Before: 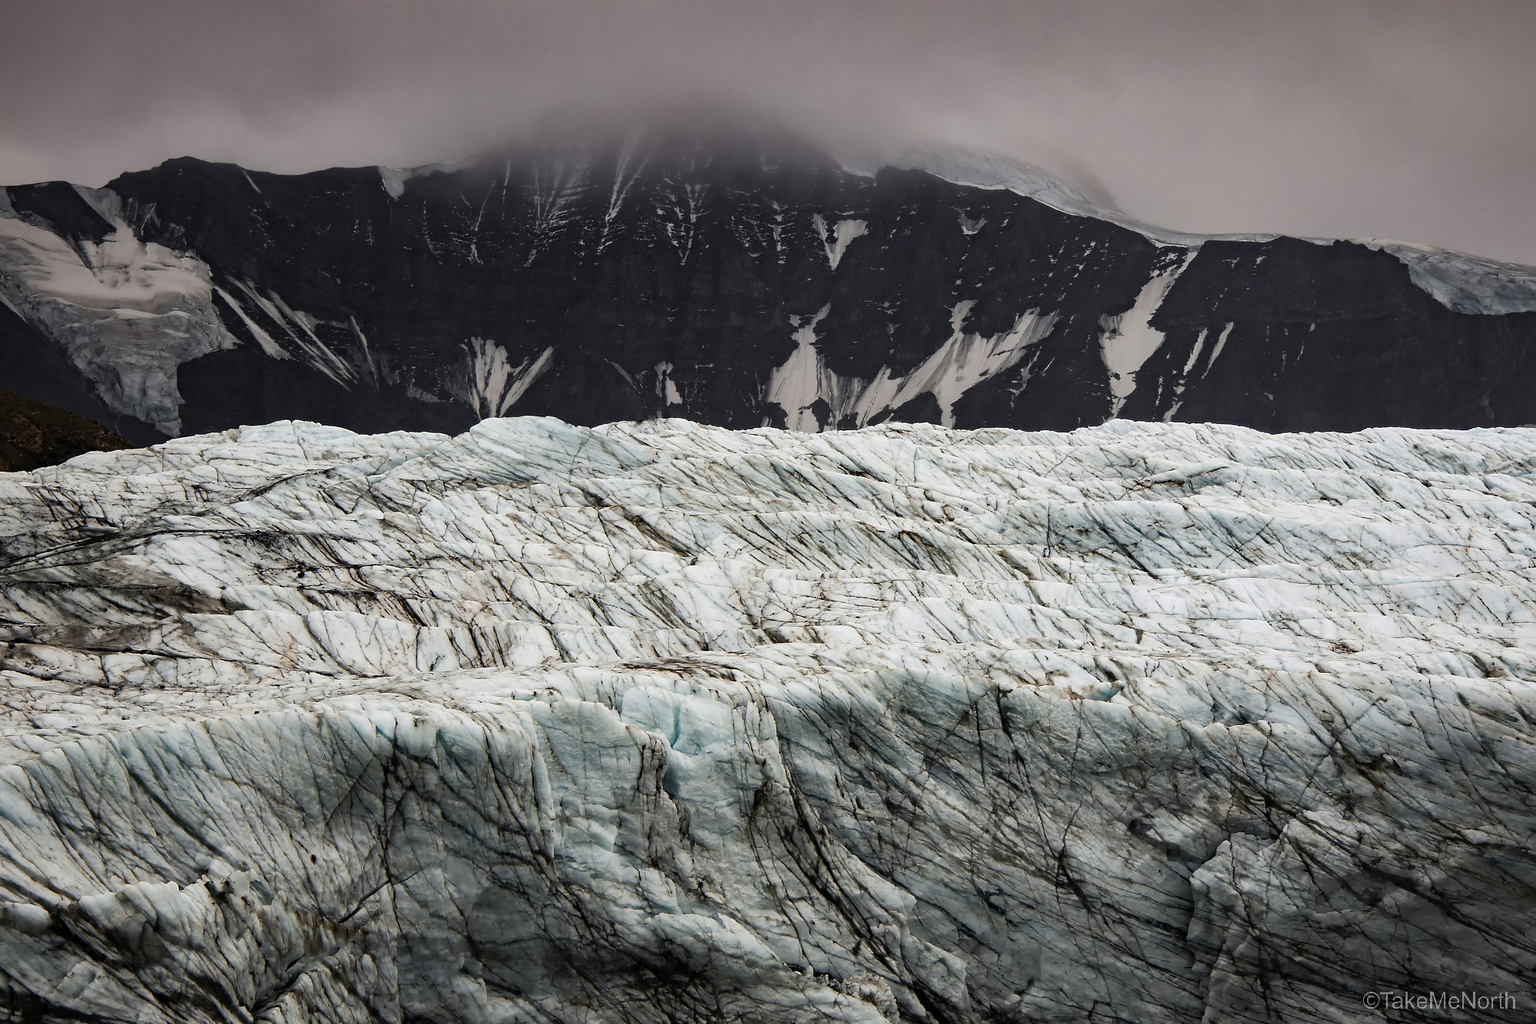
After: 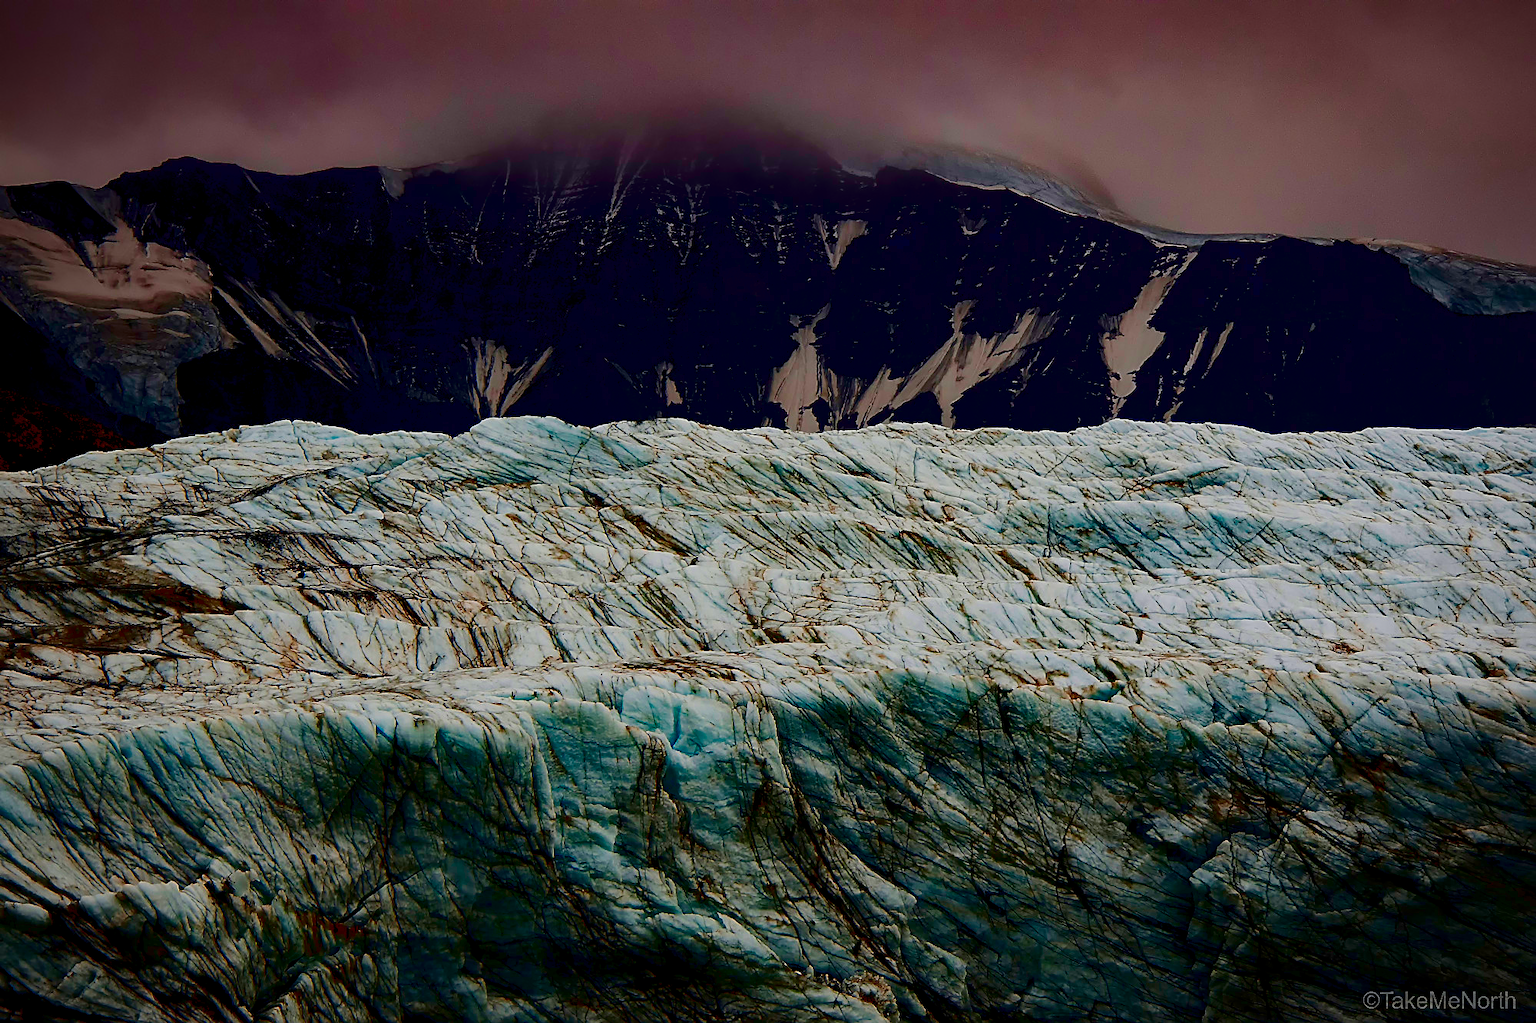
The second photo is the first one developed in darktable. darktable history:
filmic rgb: black relative exposure -7.65 EV, white relative exposure 4.56 EV, hardness 3.61
contrast brightness saturation: brightness -1, saturation 1
levels: levels [0, 0.435, 0.917]
tone equalizer: on, module defaults
exposure: black level correction 0, exposure 0.5 EV, compensate highlight preservation false
vignetting: fall-off radius 93.87%
velvia: on, module defaults
sharpen: on, module defaults
